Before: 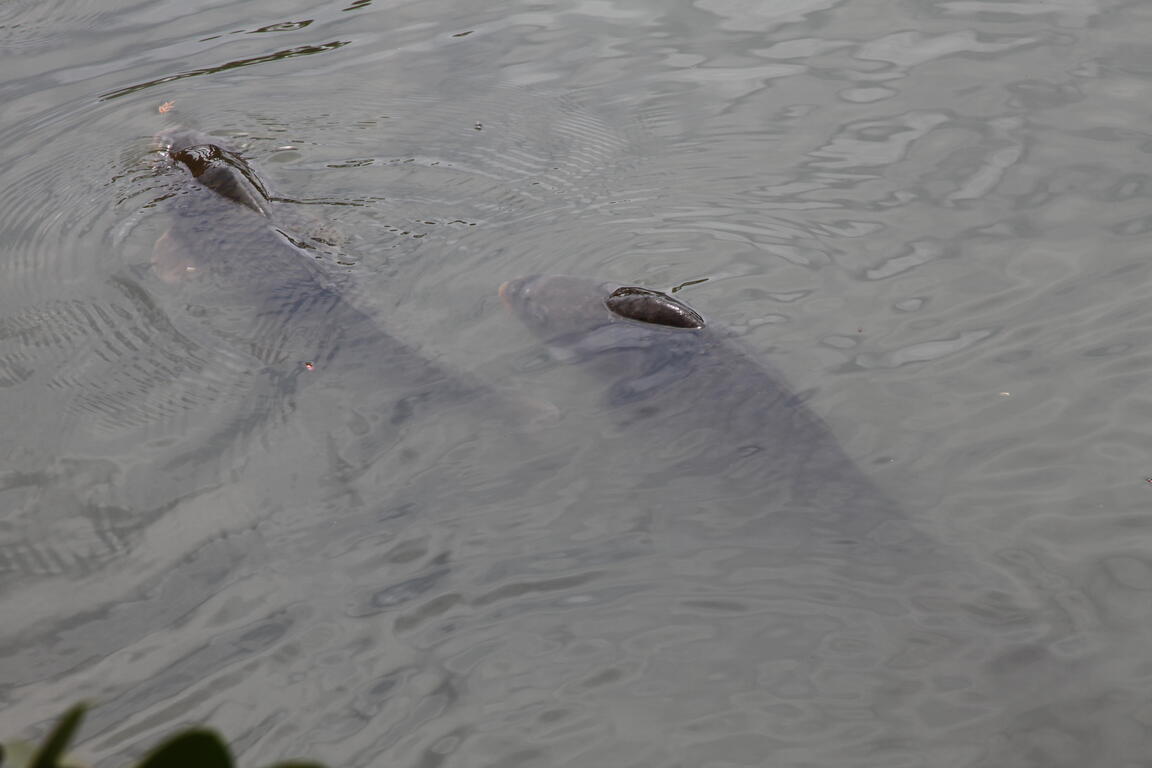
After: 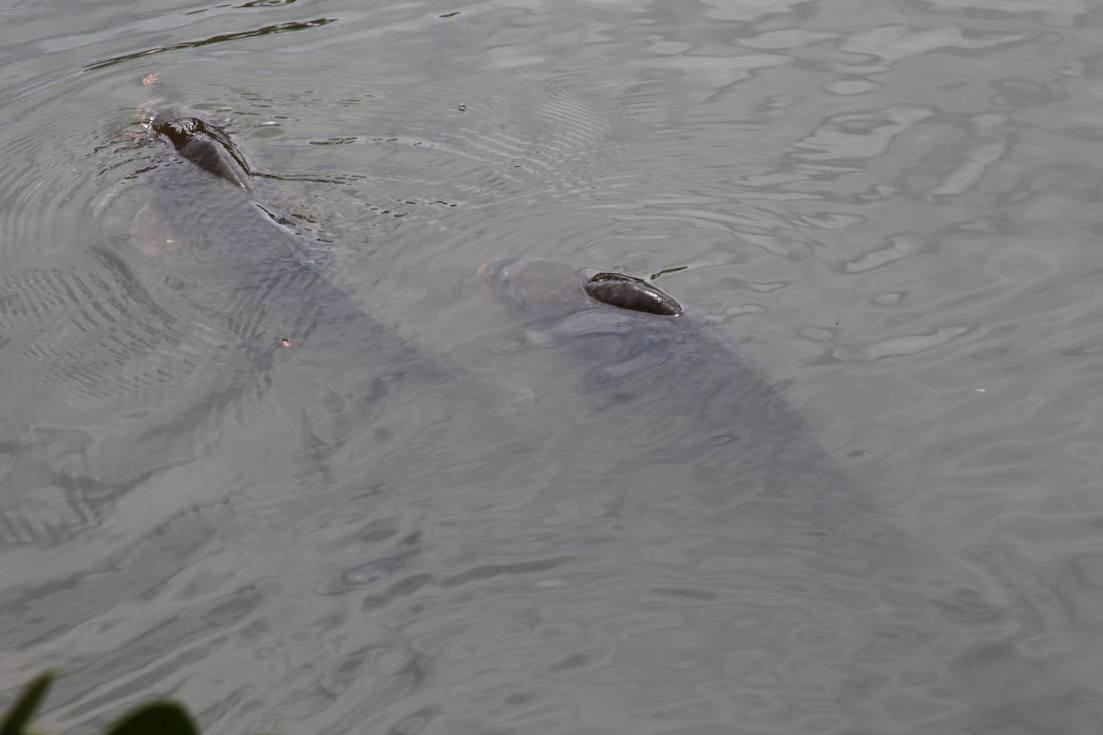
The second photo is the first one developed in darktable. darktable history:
color zones: curves: ch0 [(0.203, 0.433) (0.607, 0.517) (0.697, 0.696) (0.705, 0.897)]
crop and rotate: angle -1.69°
